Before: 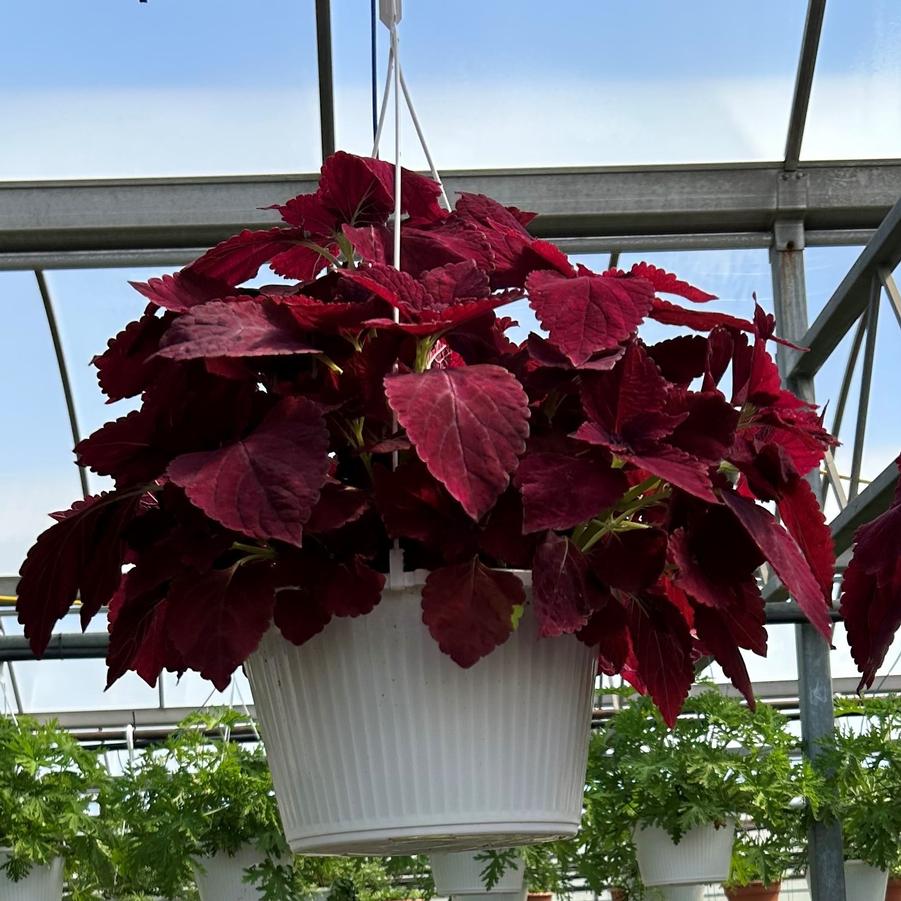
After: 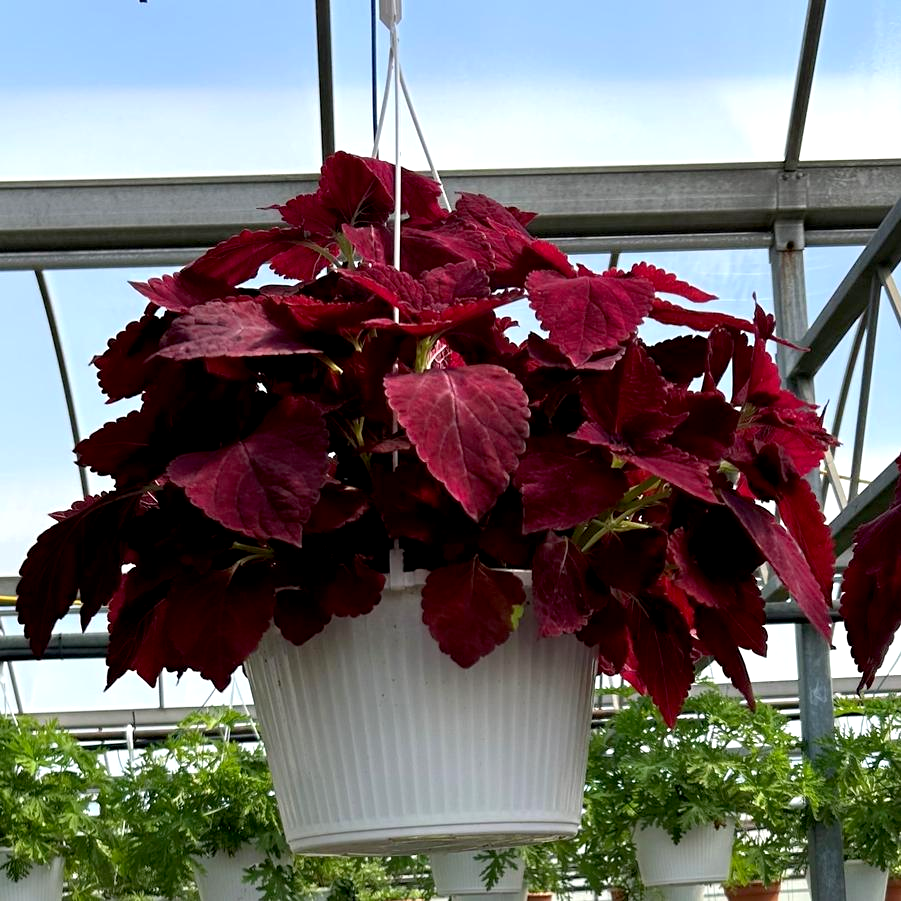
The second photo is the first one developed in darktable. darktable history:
exposure: black level correction 0.005, exposure 0.279 EV, compensate highlight preservation false
